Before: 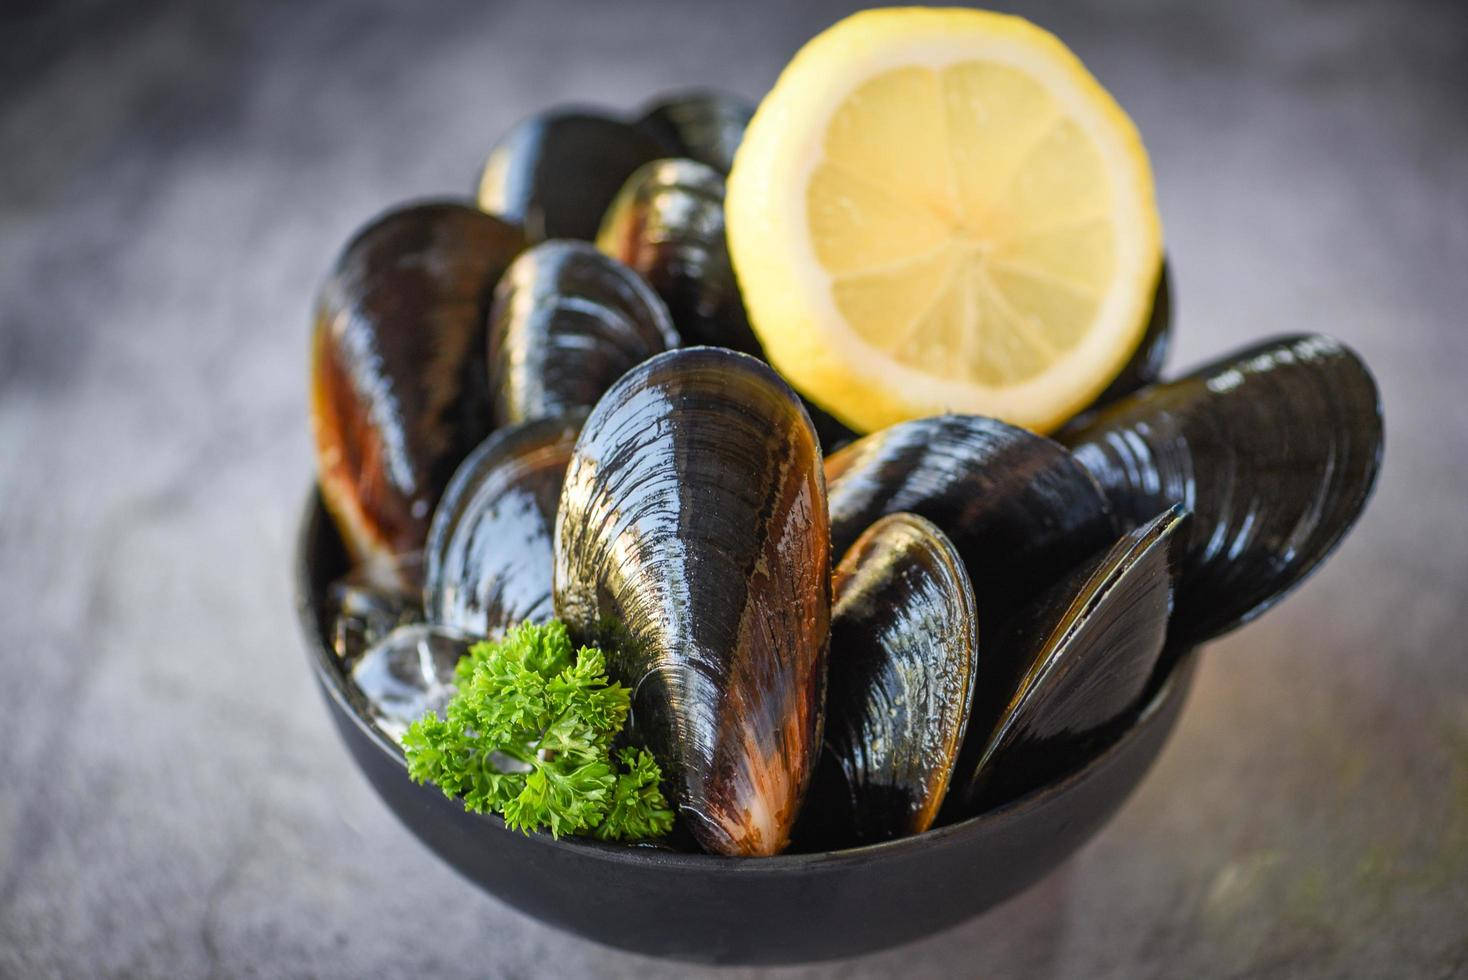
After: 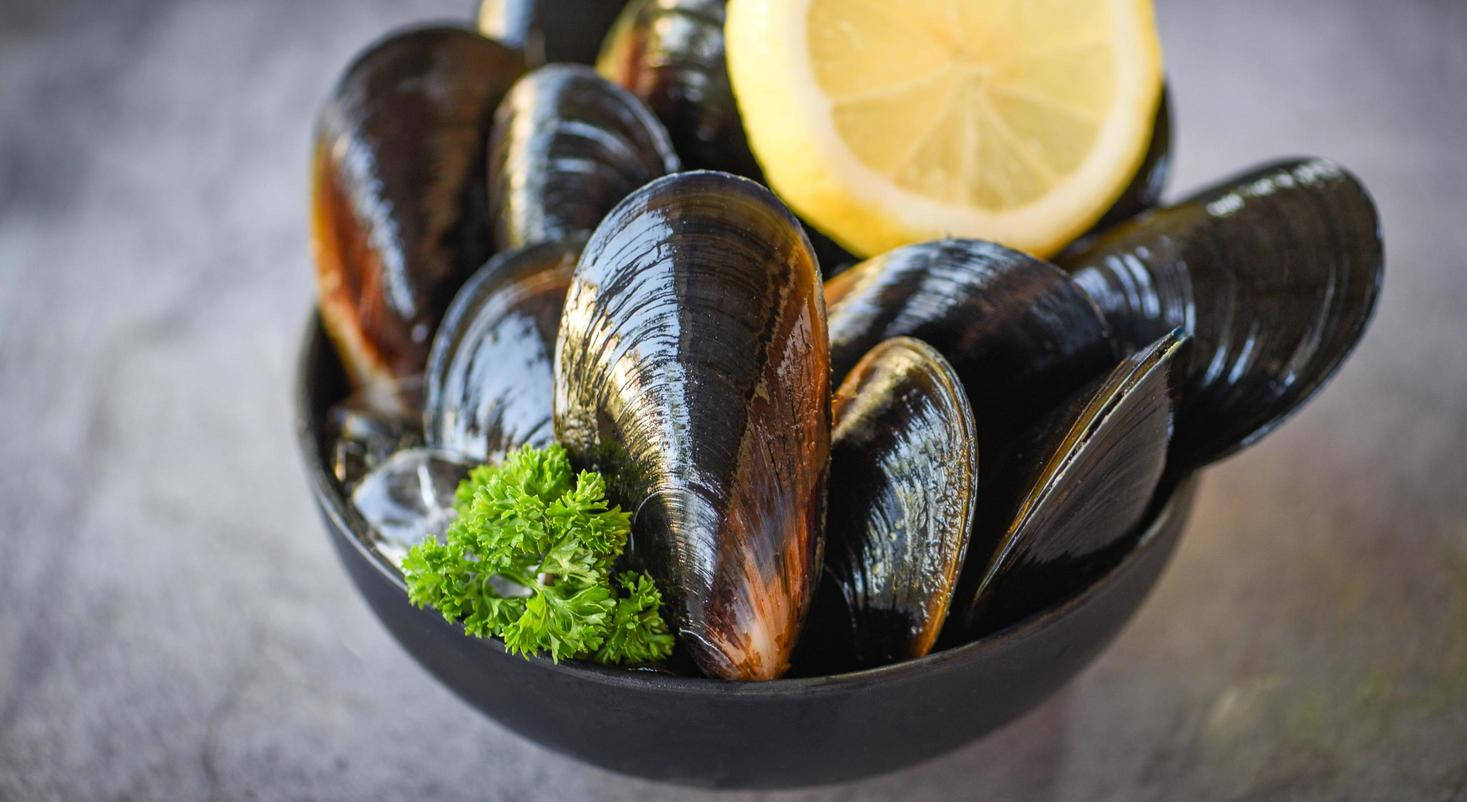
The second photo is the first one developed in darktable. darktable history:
crop and rotate: top 18.141%
